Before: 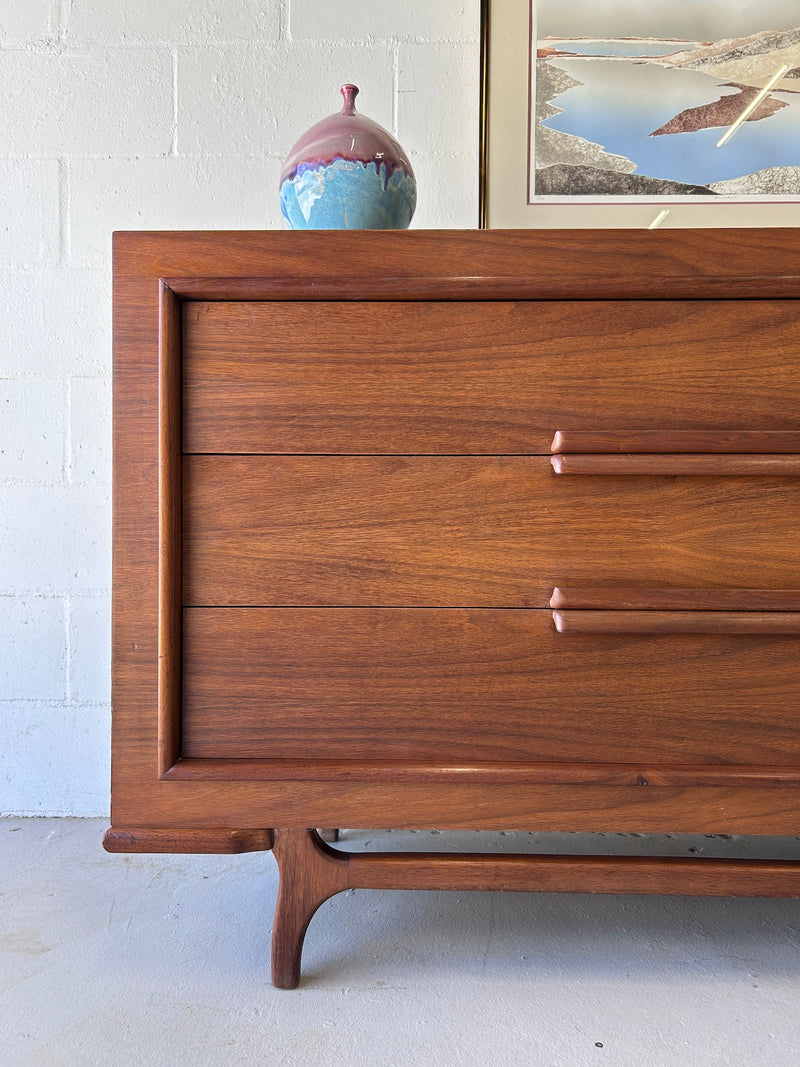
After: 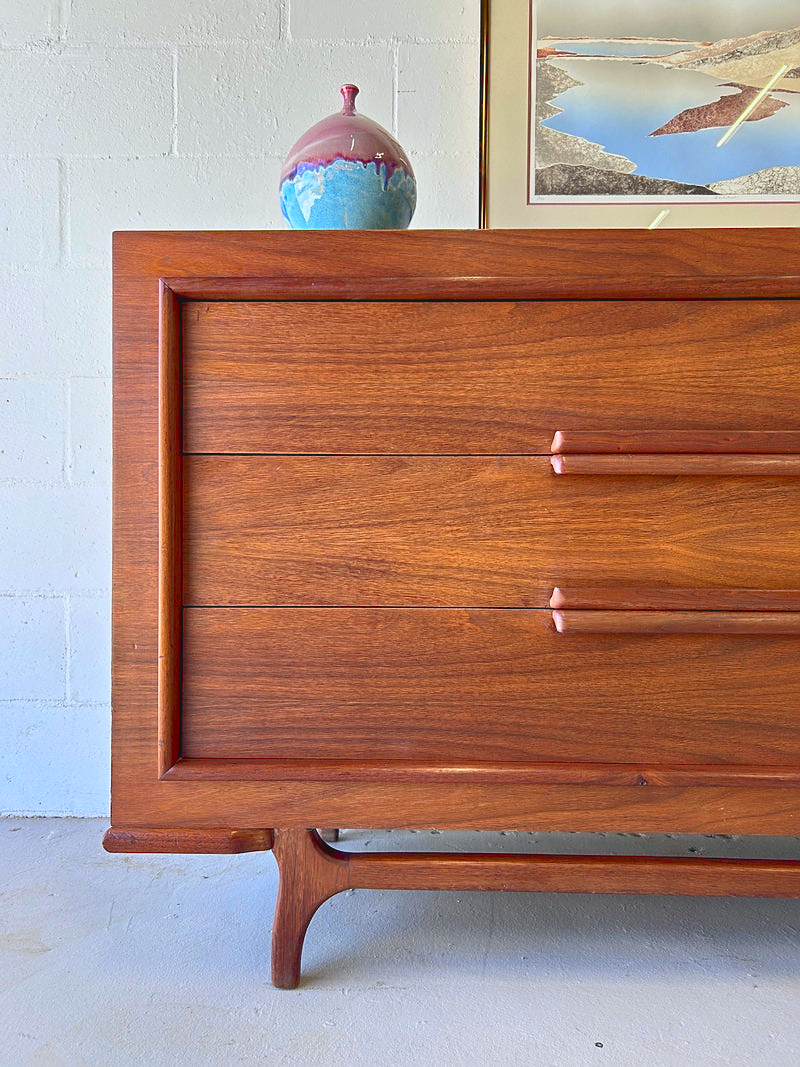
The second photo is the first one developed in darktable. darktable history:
contrast brightness saturation: contrast 0.23, brightness 0.1, saturation 0.29
color balance rgb: contrast -10%
sharpen: radius 1.559, amount 0.373, threshold 1.271
tone curve: curves: ch0 [(0, 0.042) (0.129, 0.18) (0.501, 0.497) (1, 1)], color space Lab, linked channels, preserve colors none
contrast equalizer: octaves 7, y [[0.6 ×6], [0.55 ×6], [0 ×6], [0 ×6], [0 ×6]], mix 0.15
white balance: red 0.986, blue 1.01
shadows and highlights: on, module defaults
